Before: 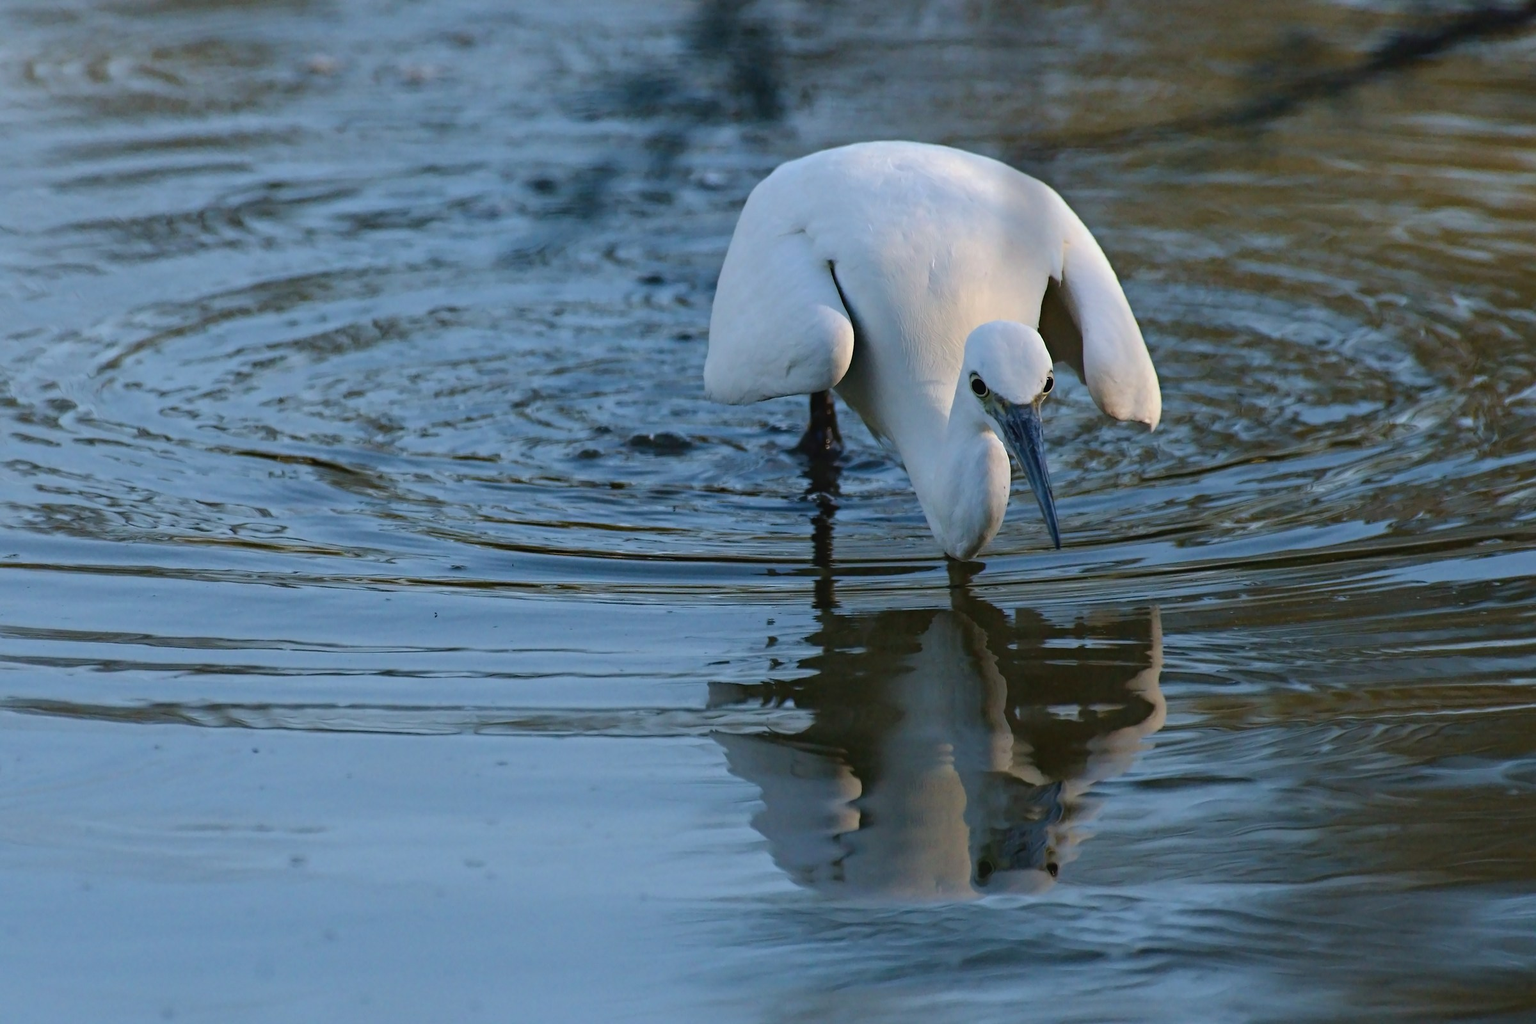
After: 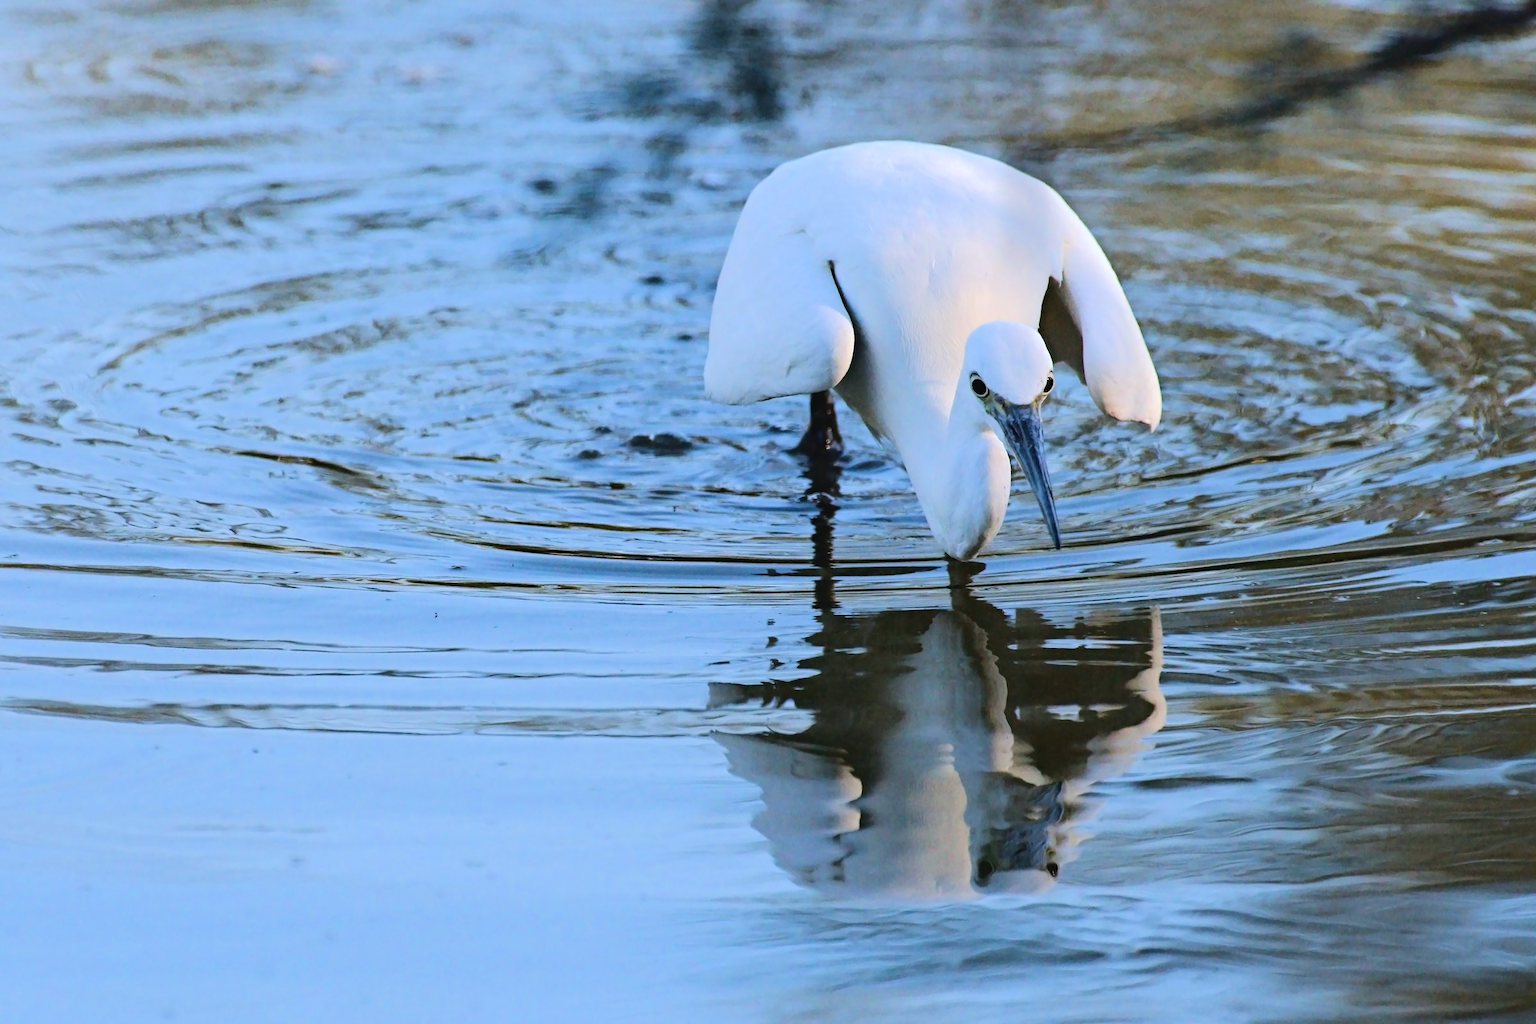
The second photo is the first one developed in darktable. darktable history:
color calibration: illuminant as shot in camera, x 0.358, y 0.373, temperature 4628.91 K, gamut compression 1.69
tone equalizer: -7 EV 0.156 EV, -6 EV 0.601 EV, -5 EV 1.14 EV, -4 EV 1.33 EV, -3 EV 1.16 EV, -2 EV 0.6 EV, -1 EV 0.162 EV, edges refinement/feathering 500, mask exposure compensation -1.57 EV, preserve details no
